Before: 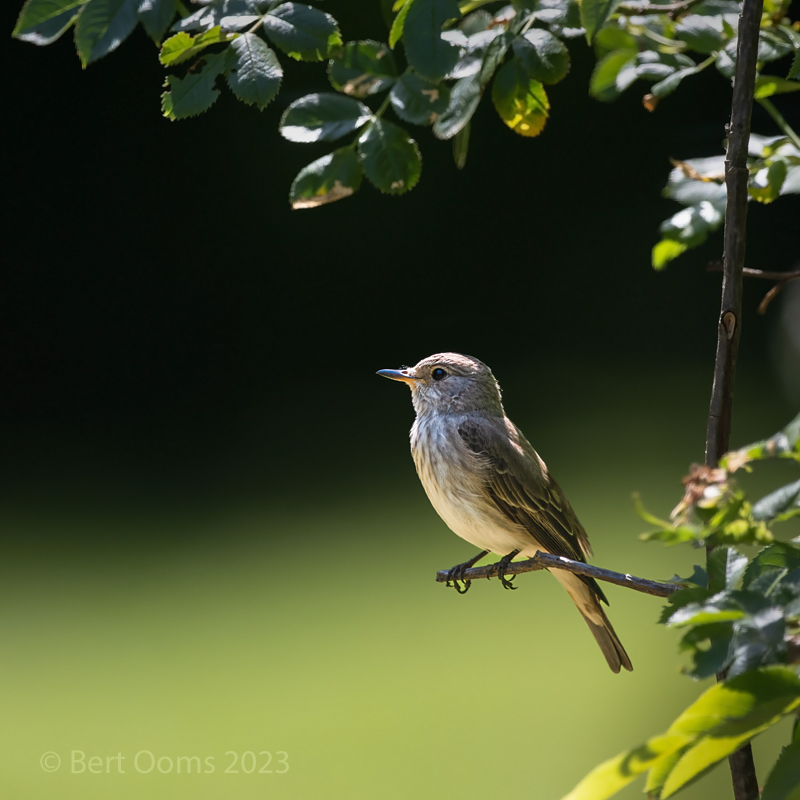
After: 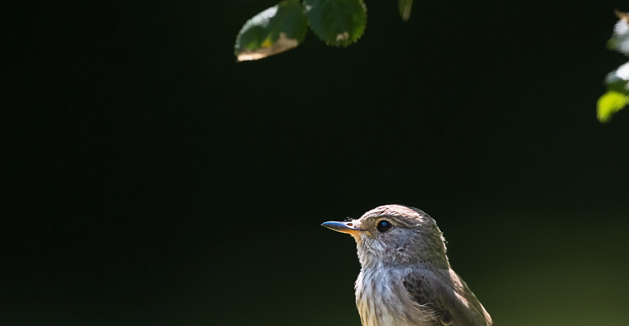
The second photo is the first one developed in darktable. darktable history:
crop: left 6.956%, top 18.609%, right 14.406%, bottom 40.617%
